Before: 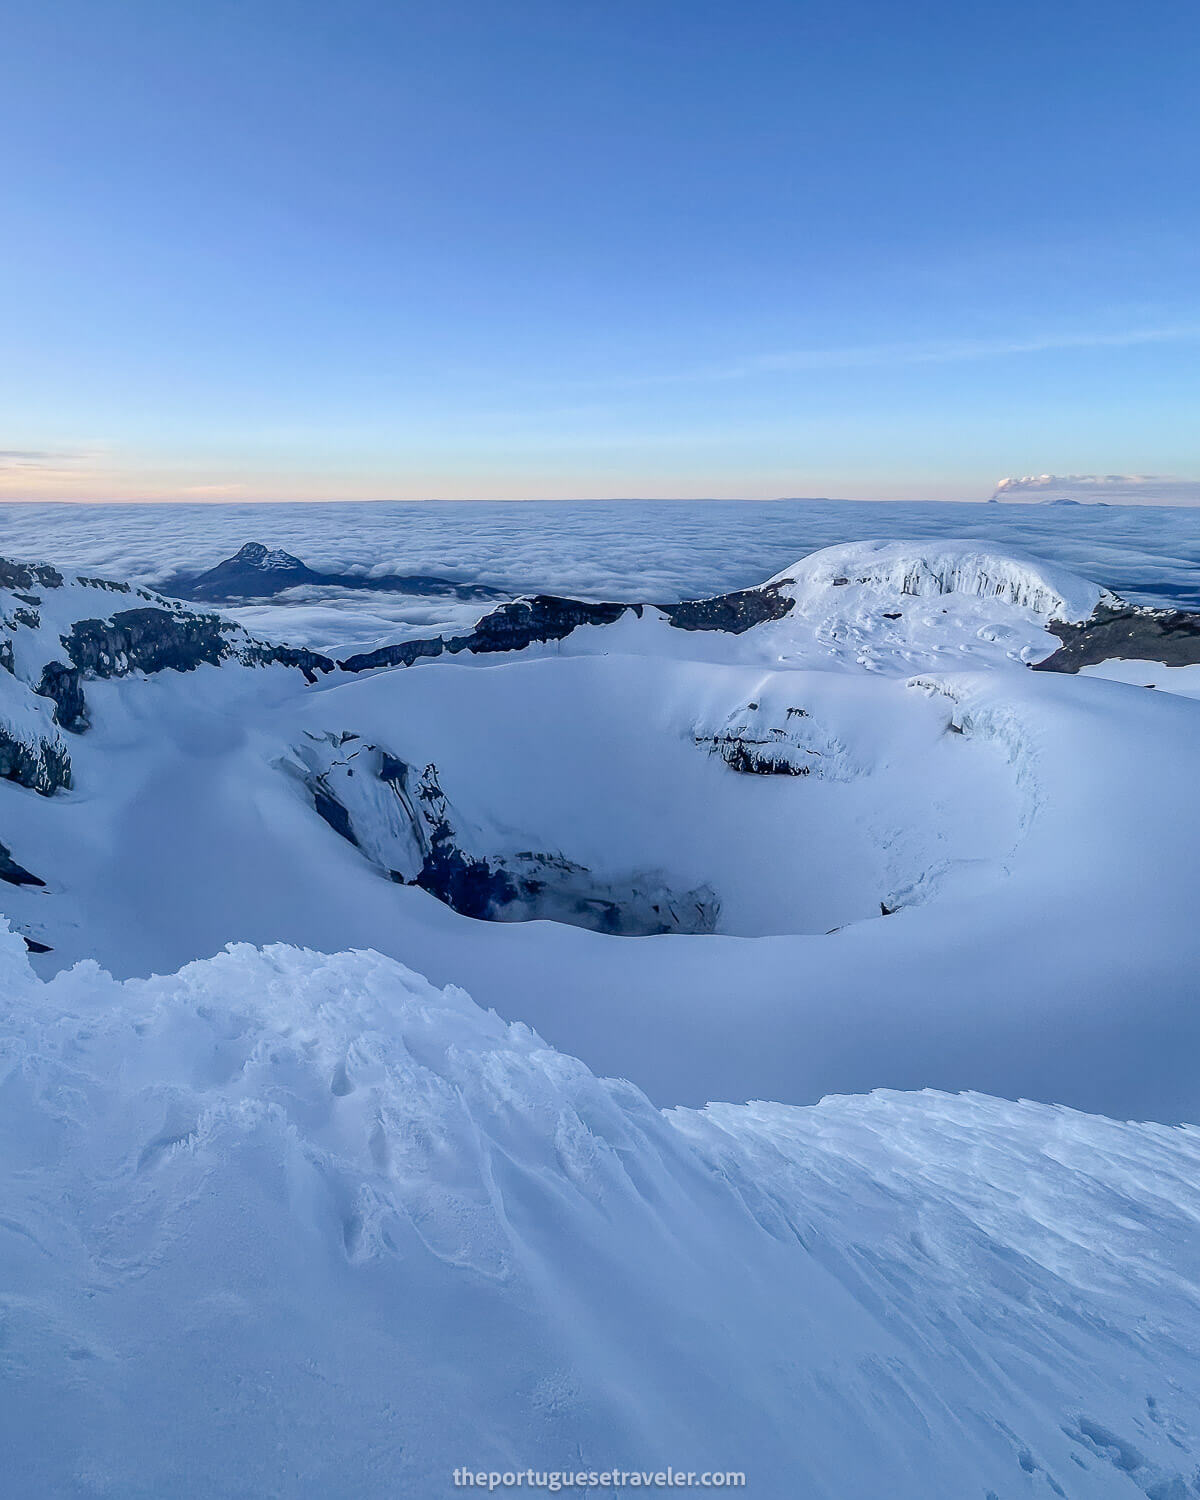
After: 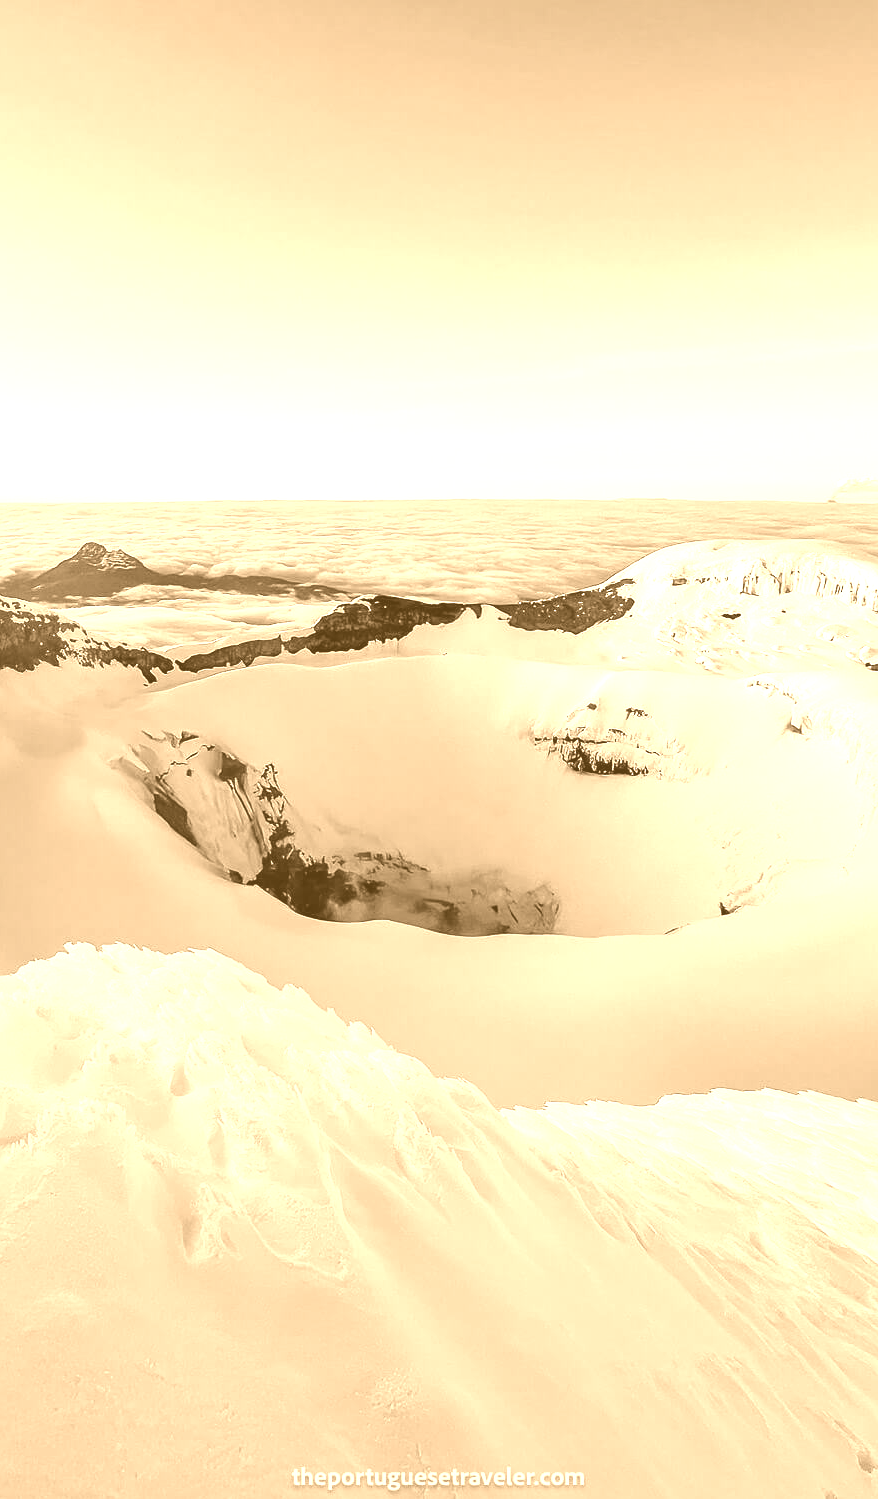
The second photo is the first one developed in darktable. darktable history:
levels: levels [0.031, 0.5, 0.969]
crop: left 13.443%, right 13.31%
base curve: curves: ch0 [(0, 0) (0.088, 0.125) (0.176, 0.251) (0.354, 0.501) (0.613, 0.749) (1, 0.877)], preserve colors none
colorize: hue 28.8°, source mix 100%
